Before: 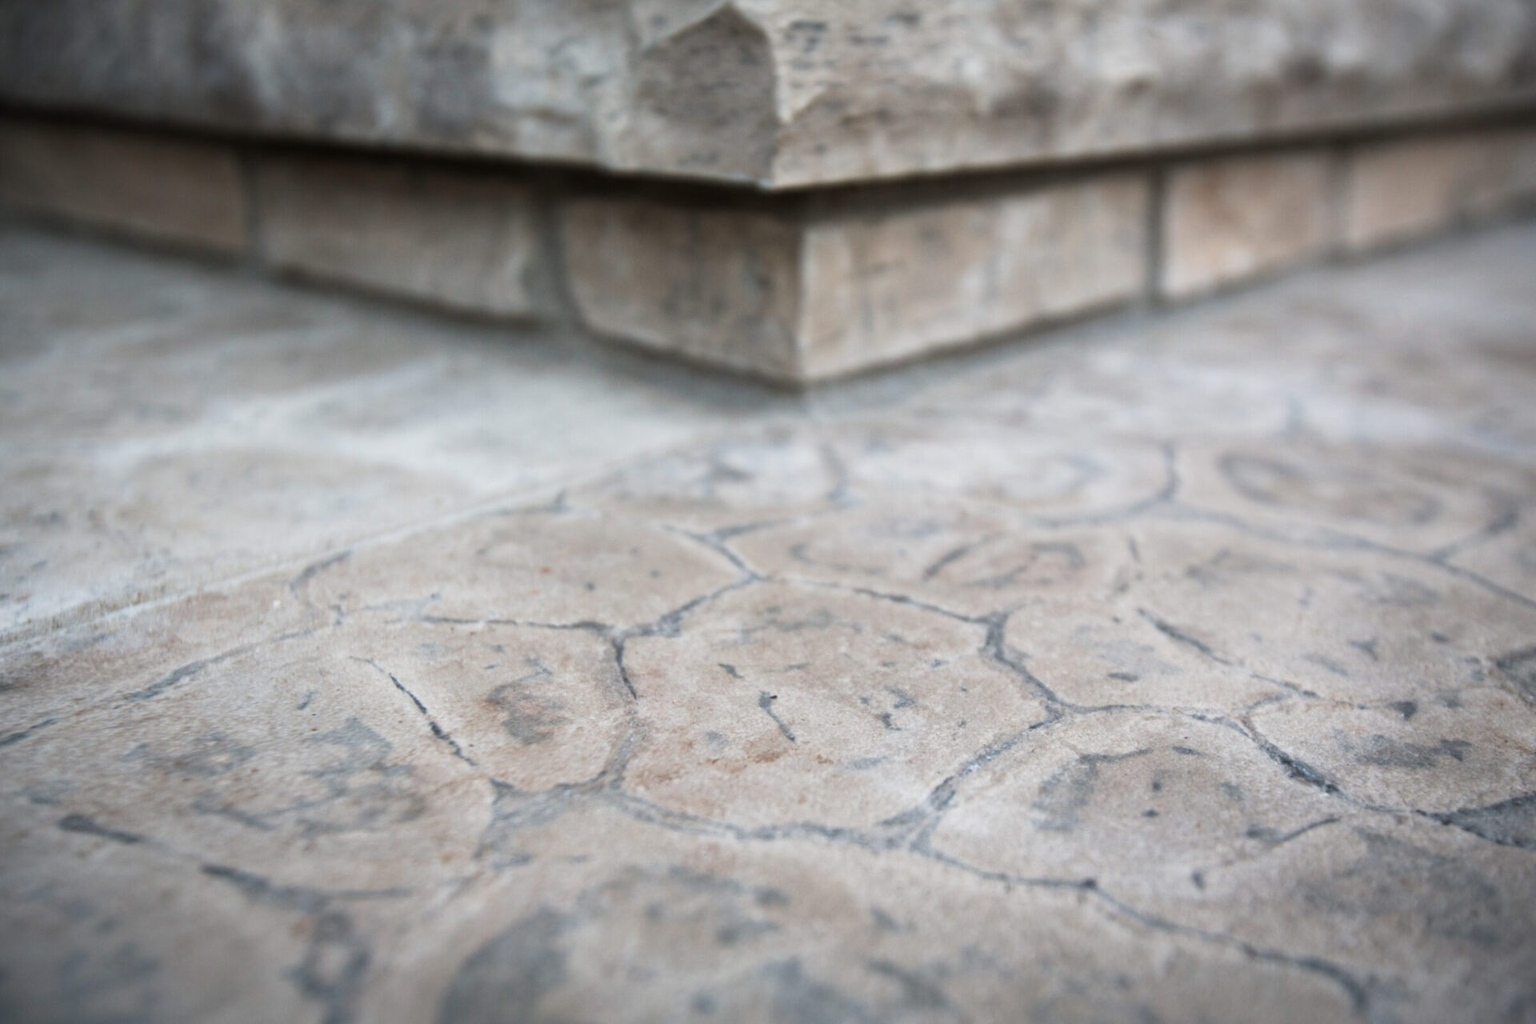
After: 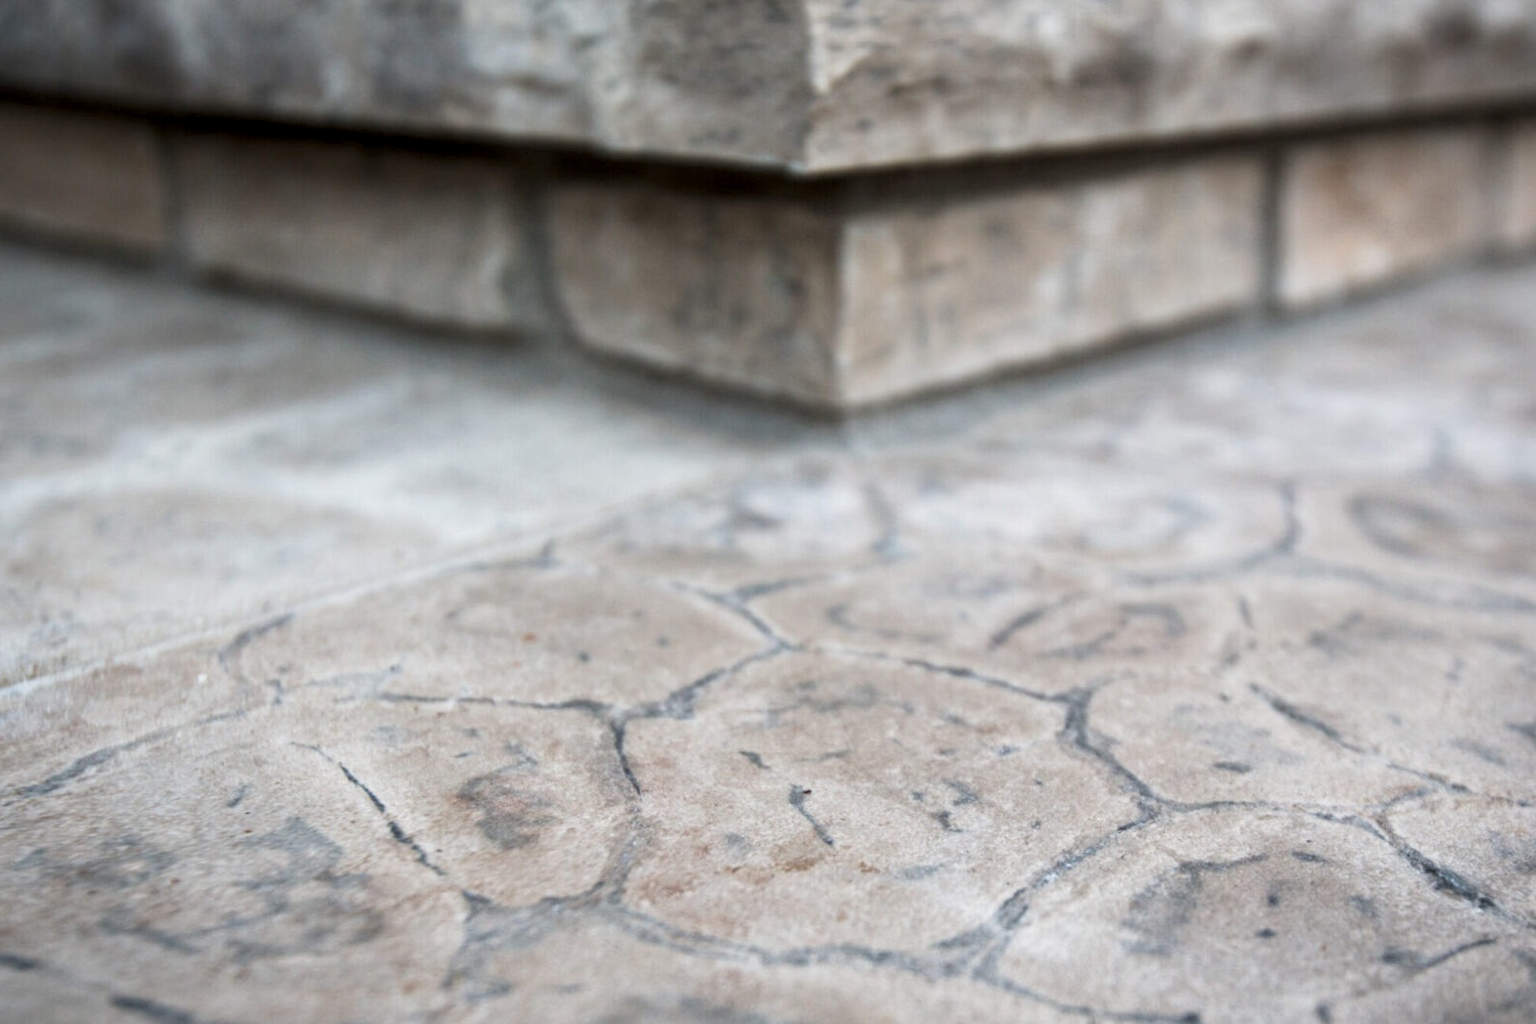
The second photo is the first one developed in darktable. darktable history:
crop and rotate: left 7.196%, top 4.574%, right 10.605%, bottom 13.178%
local contrast: on, module defaults
